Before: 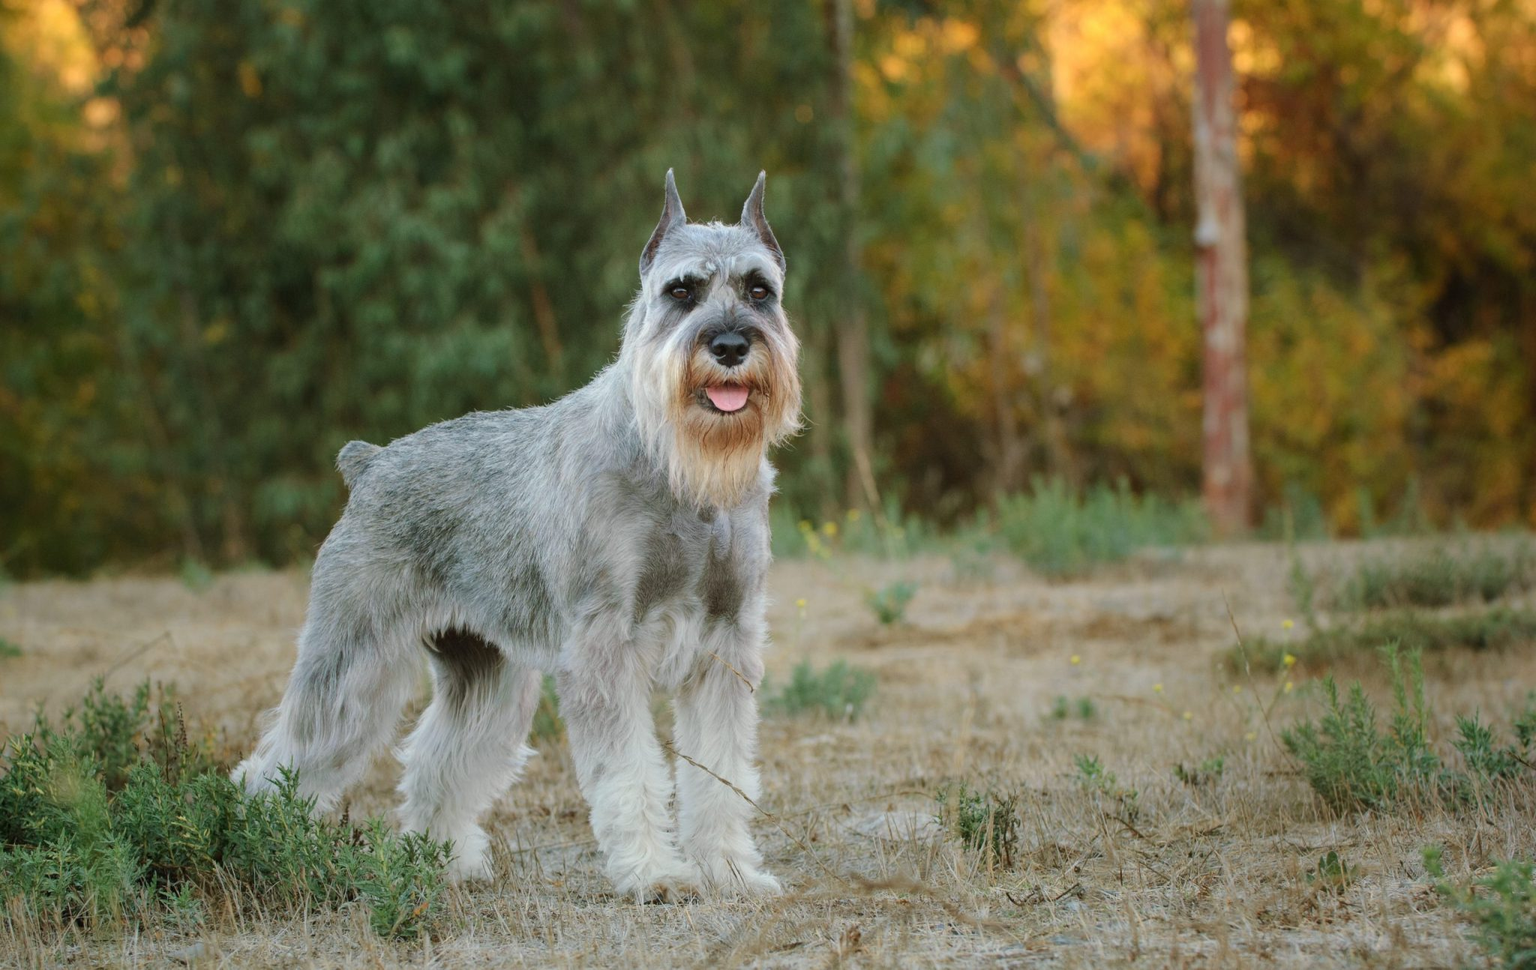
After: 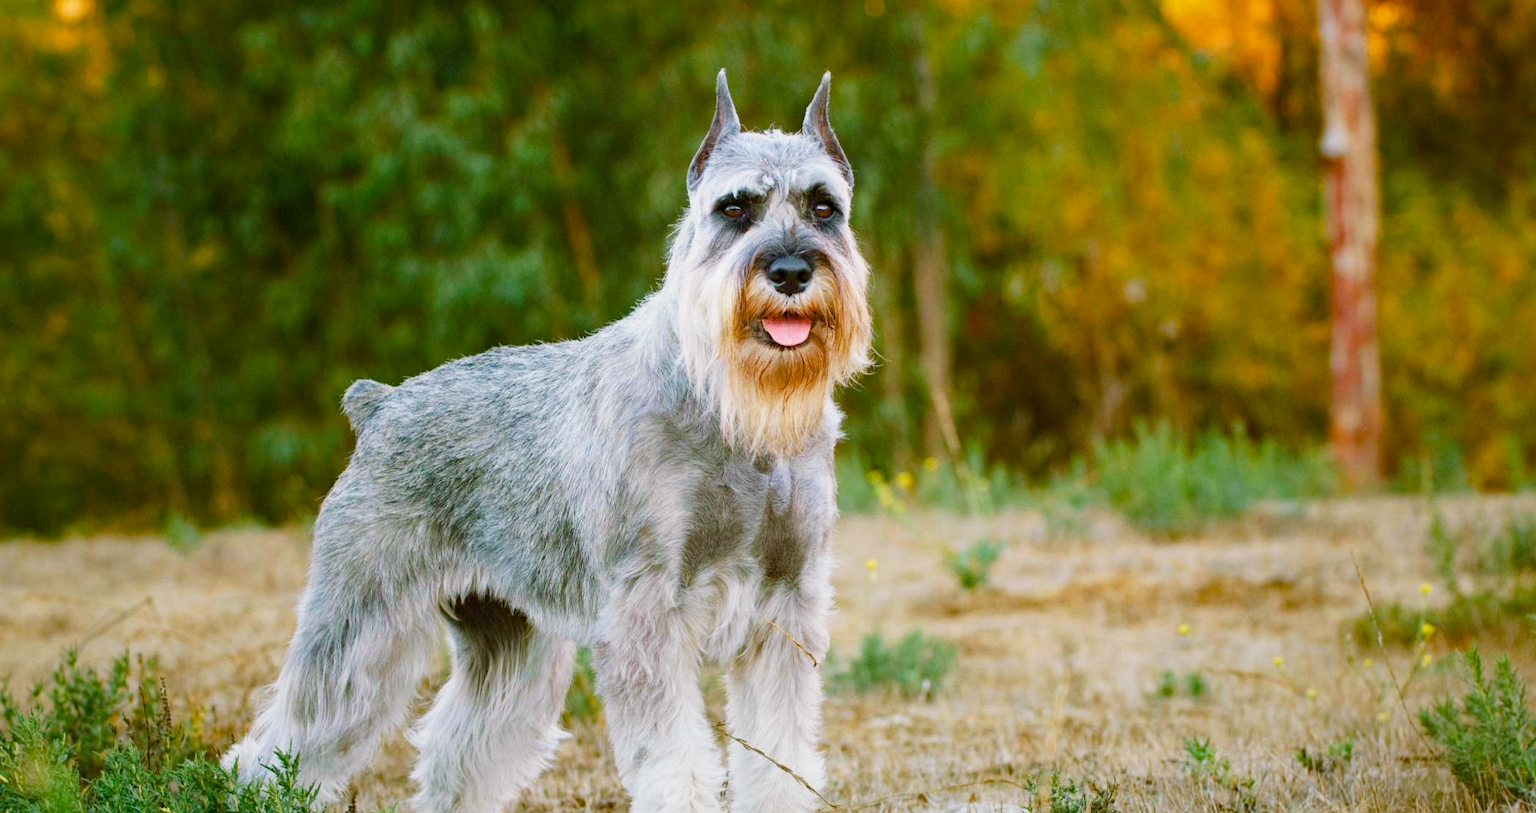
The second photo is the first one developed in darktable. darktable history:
crop and rotate: left 2.407%, top 11.161%, right 9.8%, bottom 15.204%
color balance rgb: highlights gain › chroma 1.435%, highlights gain › hue 307.37°, perceptual saturation grading › global saturation 20%, perceptual saturation grading › highlights -25.881%, perceptual saturation grading › shadows 50.049%, global vibrance 24.993%, contrast 10.617%
haze removal: compatibility mode true, adaptive false
base curve: curves: ch0 [(0, 0) (0.088, 0.125) (0.176, 0.251) (0.354, 0.501) (0.613, 0.749) (1, 0.877)], preserve colors none
